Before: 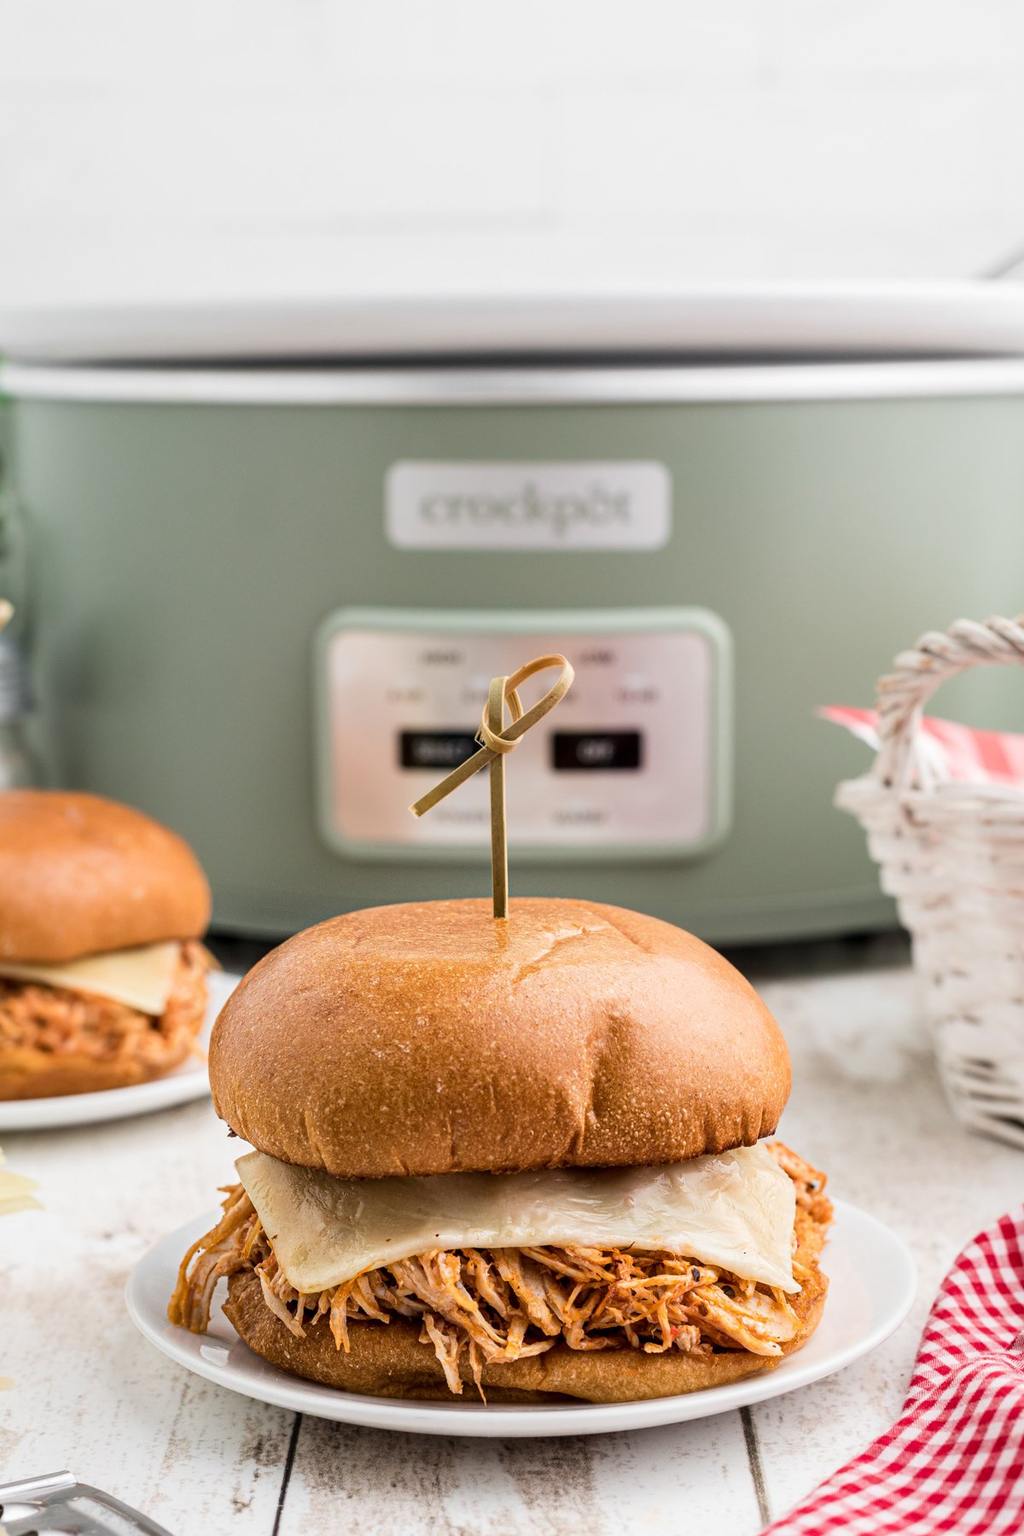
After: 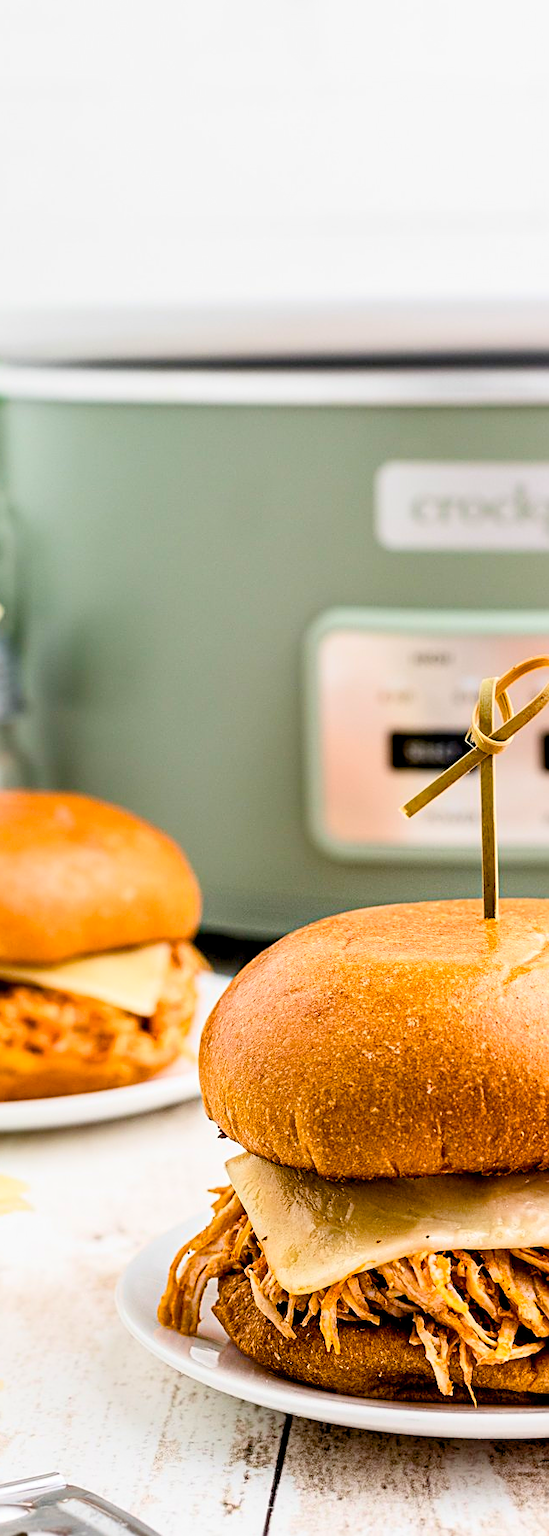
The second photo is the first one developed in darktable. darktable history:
exposure: black level correction 0.01, exposure 0.015 EV, compensate highlight preservation false
sharpen: on, module defaults
crop: left 1.044%, right 45.362%, bottom 0.082%
contrast brightness saturation: contrast 0.198, brightness 0.156, saturation 0.225
color balance rgb: perceptual saturation grading › global saturation 20%, perceptual saturation grading › highlights -14.412%, perceptual saturation grading › shadows 49.542%
